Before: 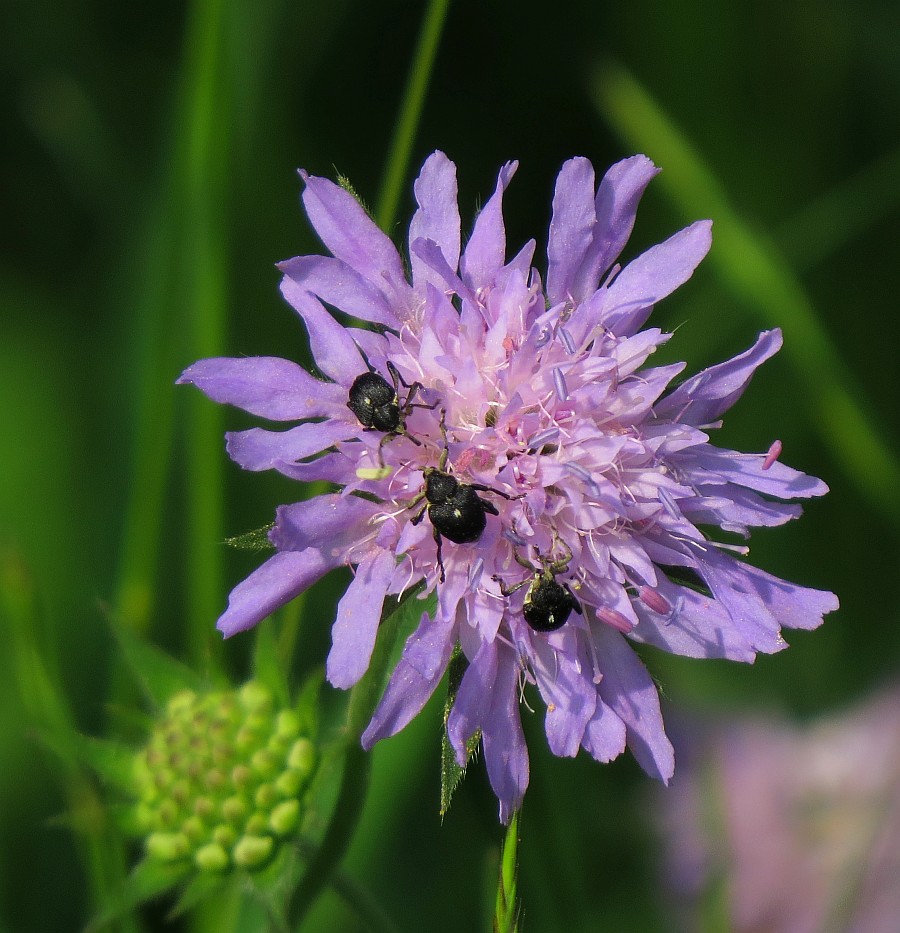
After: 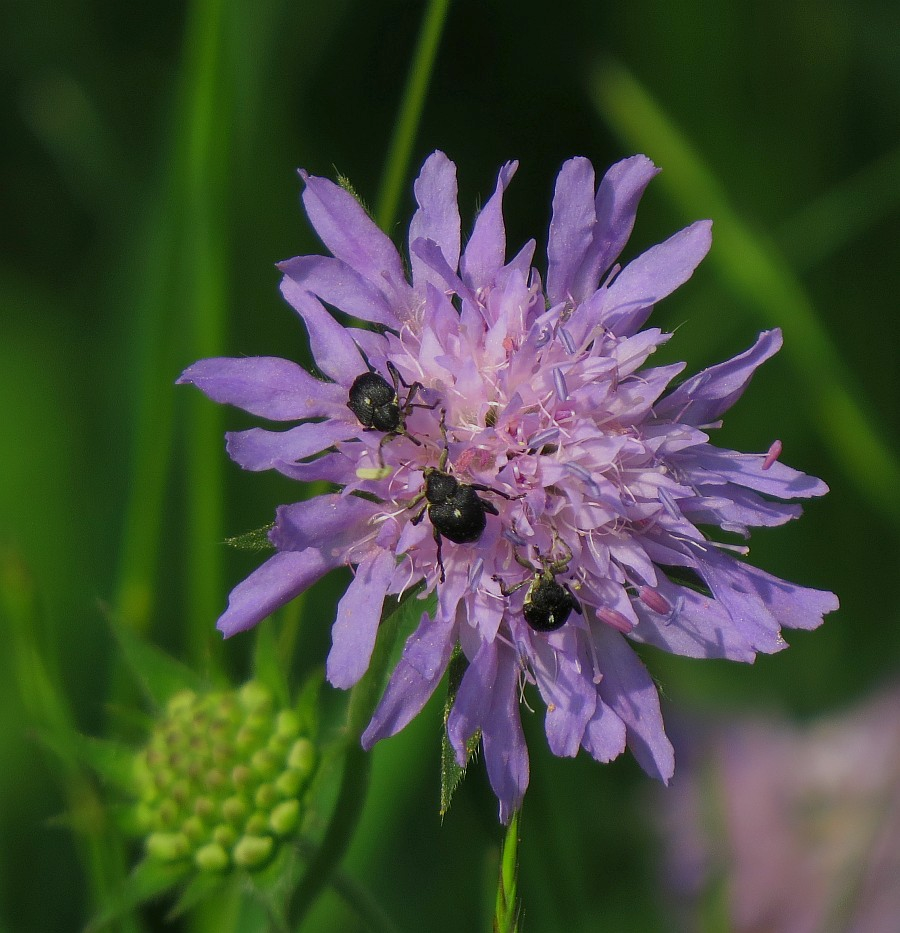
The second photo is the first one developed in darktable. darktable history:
tone equalizer: -8 EV 0.235 EV, -7 EV 0.386 EV, -6 EV 0.398 EV, -5 EV 0.231 EV, -3 EV -0.281 EV, -2 EV -0.388 EV, -1 EV -0.431 EV, +0 EV -0.229 EV, mask exposure compensation -0.498 EV
